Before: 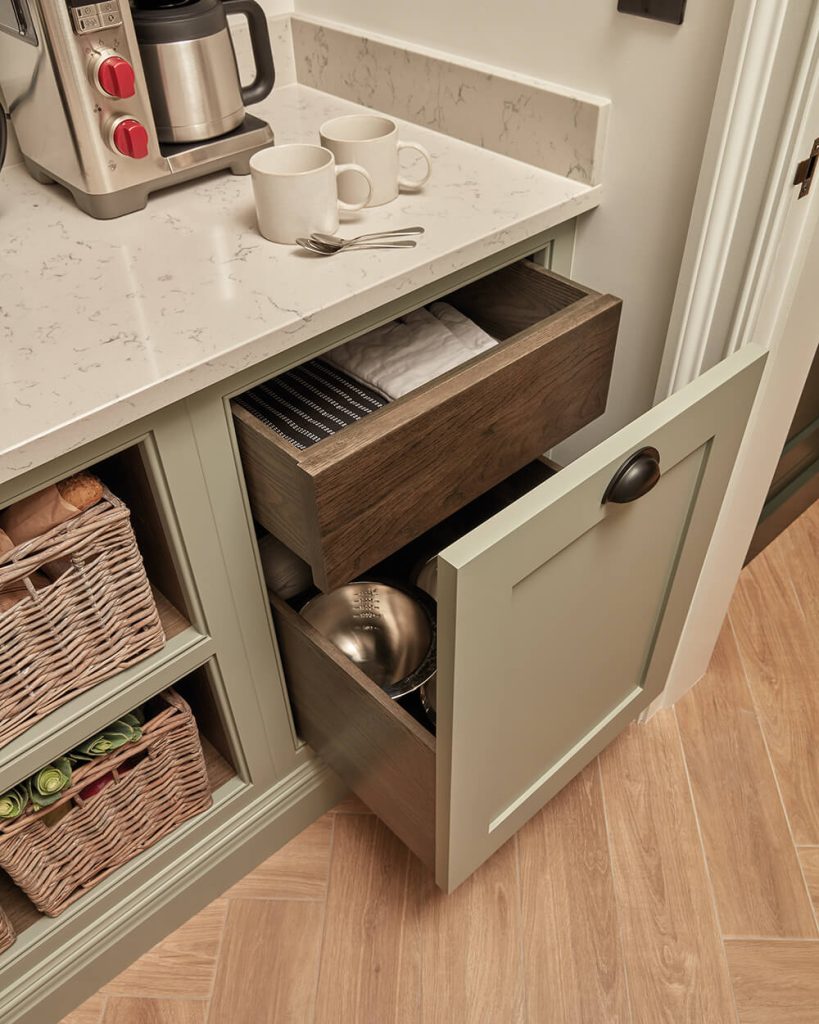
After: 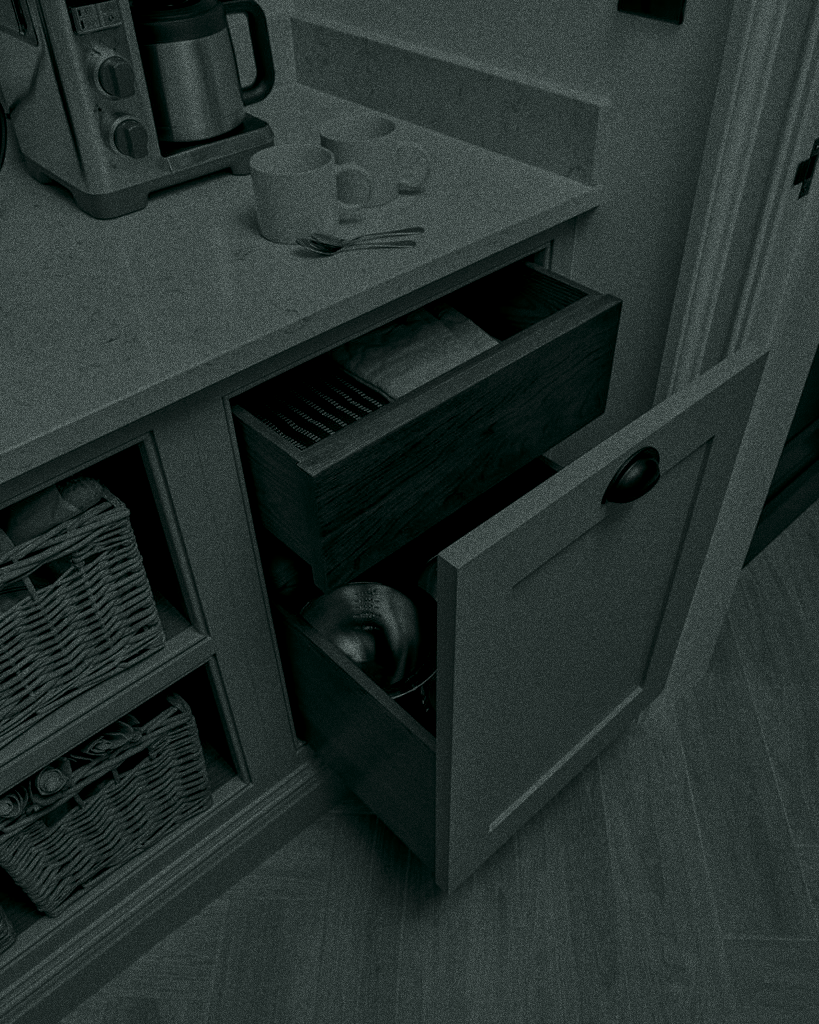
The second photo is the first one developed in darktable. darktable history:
exposure: black level correction -0.008, exposure 0.067 EV, compensate highlight preservation false
white balance: red 1.004, blue 1.024
colorize: hue 90°, saturation 19%, lightness 1.59%, version 1
grain: coarseness 10.62 ISO, strength 55.56%
